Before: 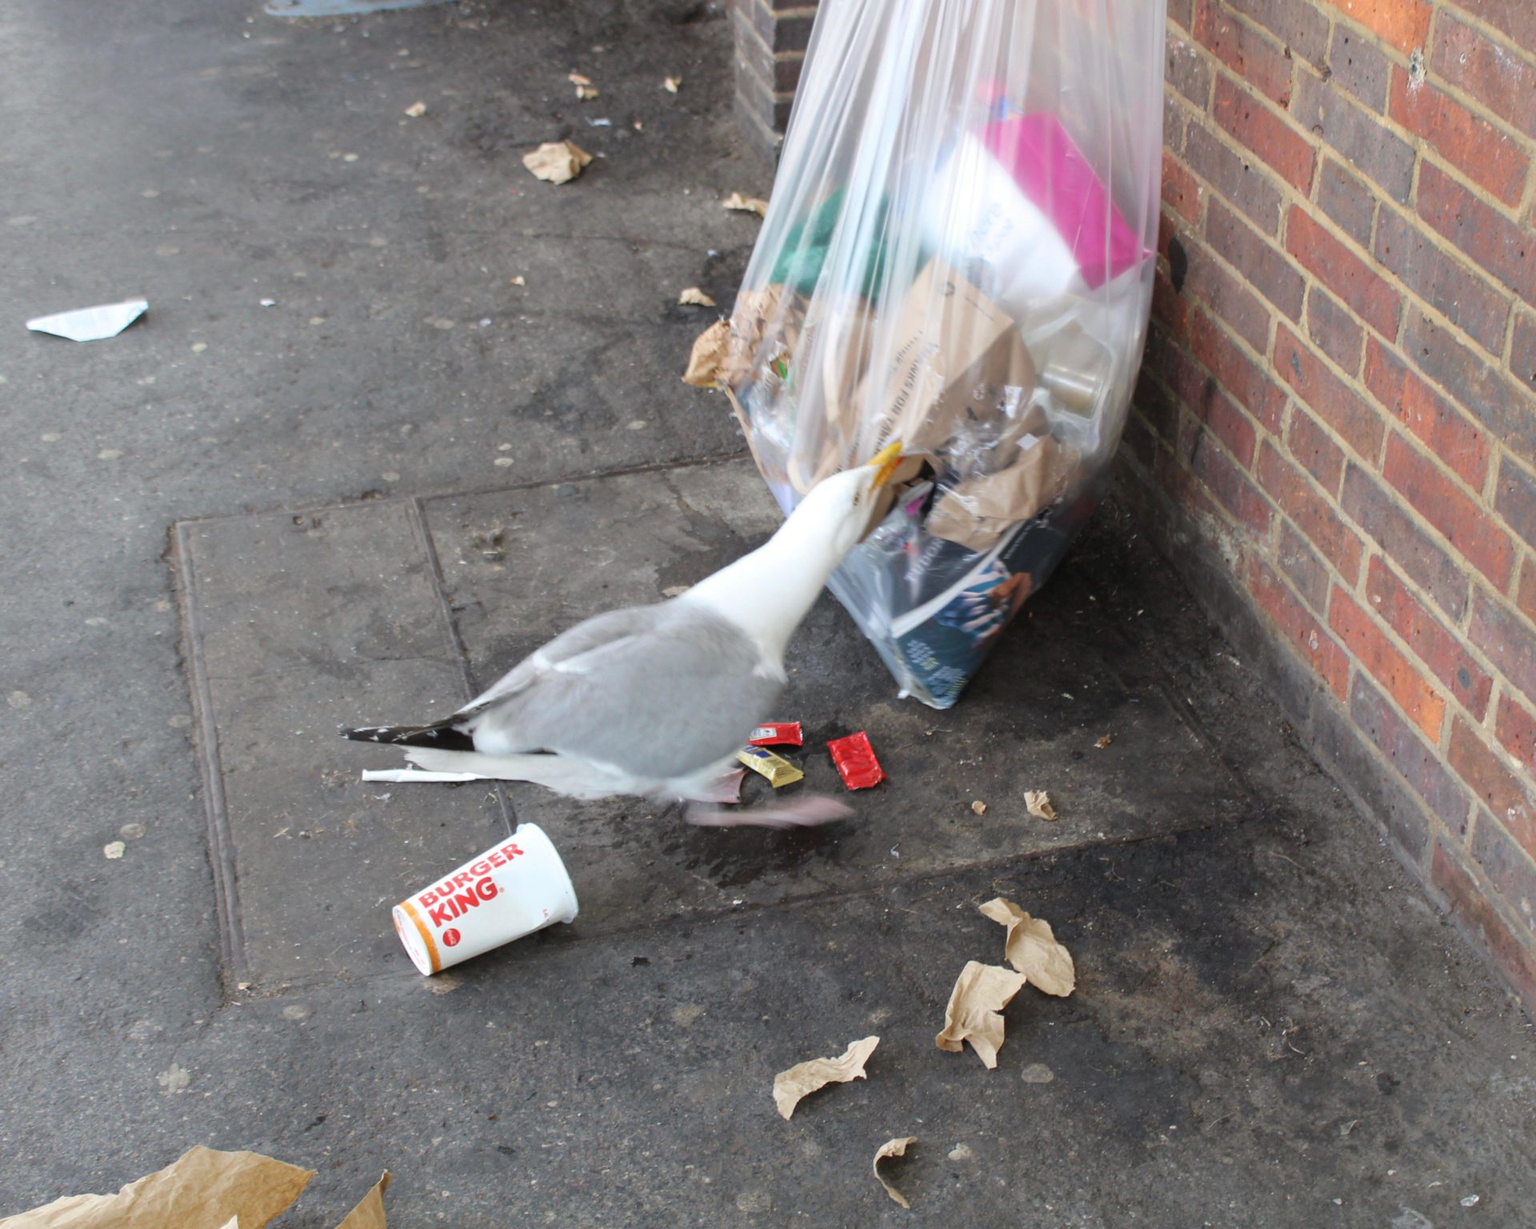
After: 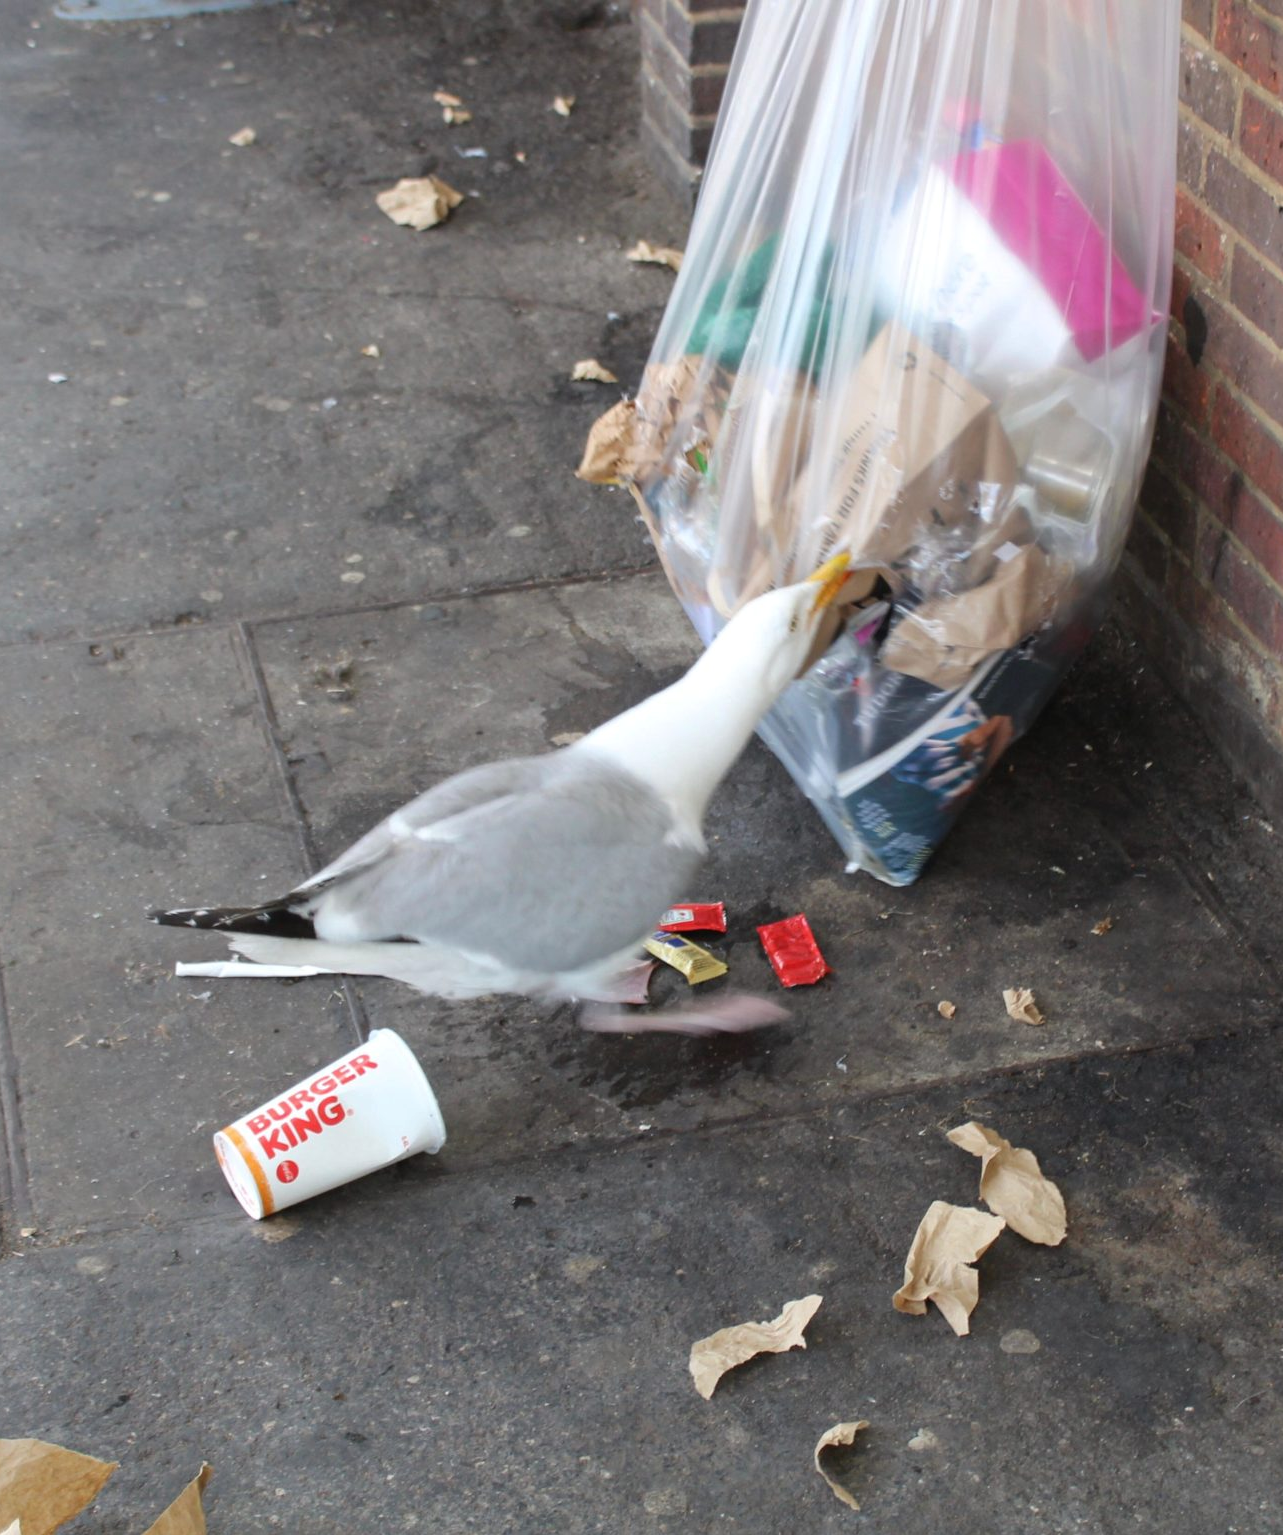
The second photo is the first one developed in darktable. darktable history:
crop and rotate: left 14.45%, right 18.721%
tone equalizer: edges refinement/feathering 500, mask exposure compensation -1.57 EV, preserve details no
